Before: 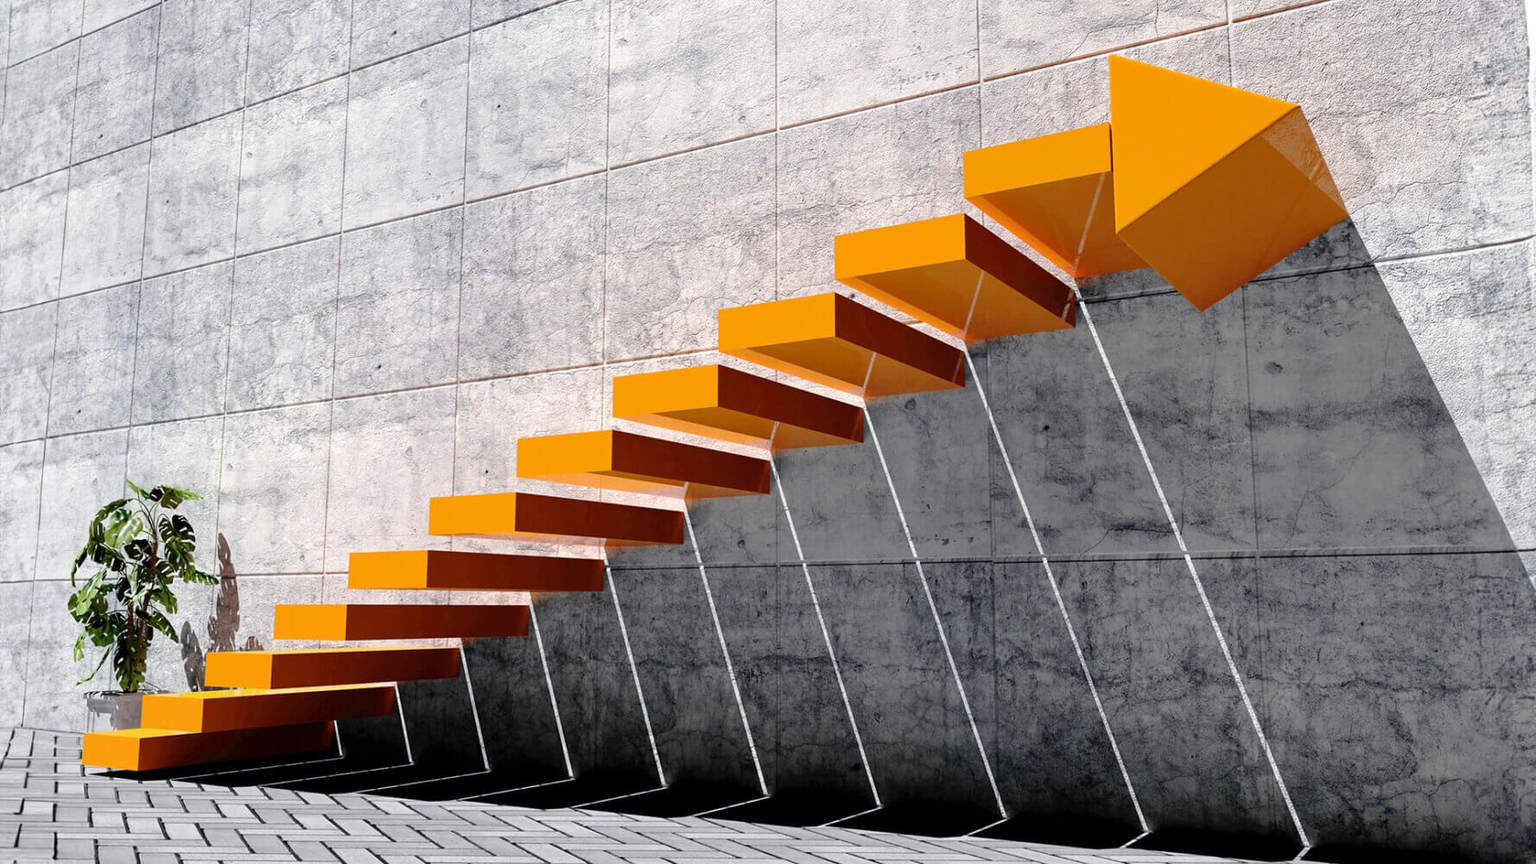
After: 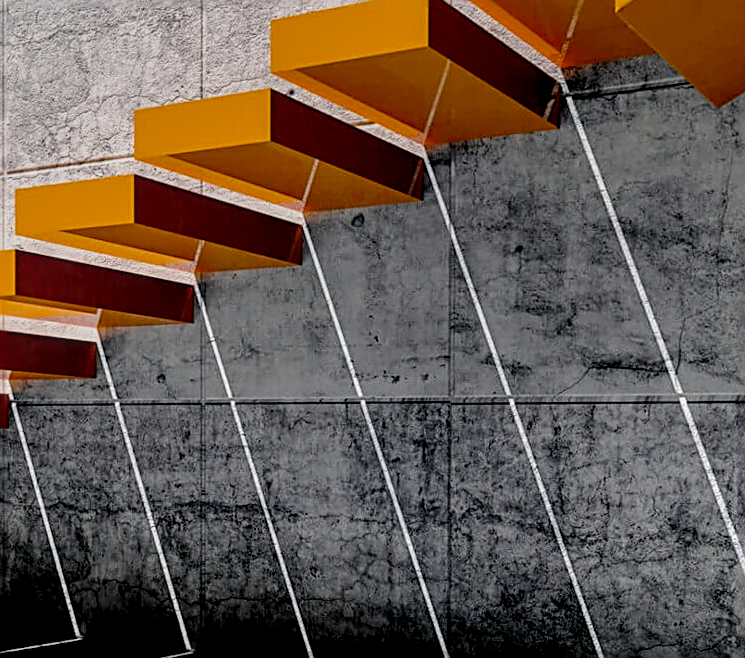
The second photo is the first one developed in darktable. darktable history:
graduated density: on, module defaults
rotate and perspective: rotation 0.062°, lens shift (vertical) 0.115, lens shift (horizontal) -0.133, crop left 0.047, crop right 0.94, crop top 0.061, crop bottom 0.94
filmic rgb: black relative exposure -7.75 EV, white relative exposure 4.4 EV, threshold 3 EV, target black luminance 0%, hardness 3.76, latitude 50.51%, contrast 1.074, highlights saturation mix 10%, shadows ↔ highlights balance -0.22%, color science v4 (2020), enable highlight reconstruction true
contrast brightness saturation: saturation -0.17
tone equalizer: on, module defaults
local contrast: highlights 61%, detail 143%, midtone range 0.428
crop: left 35.432%, top 26.233%, right 20.145%, bottom 3.432%
sharpen: radius 2.584, amount 0.688
